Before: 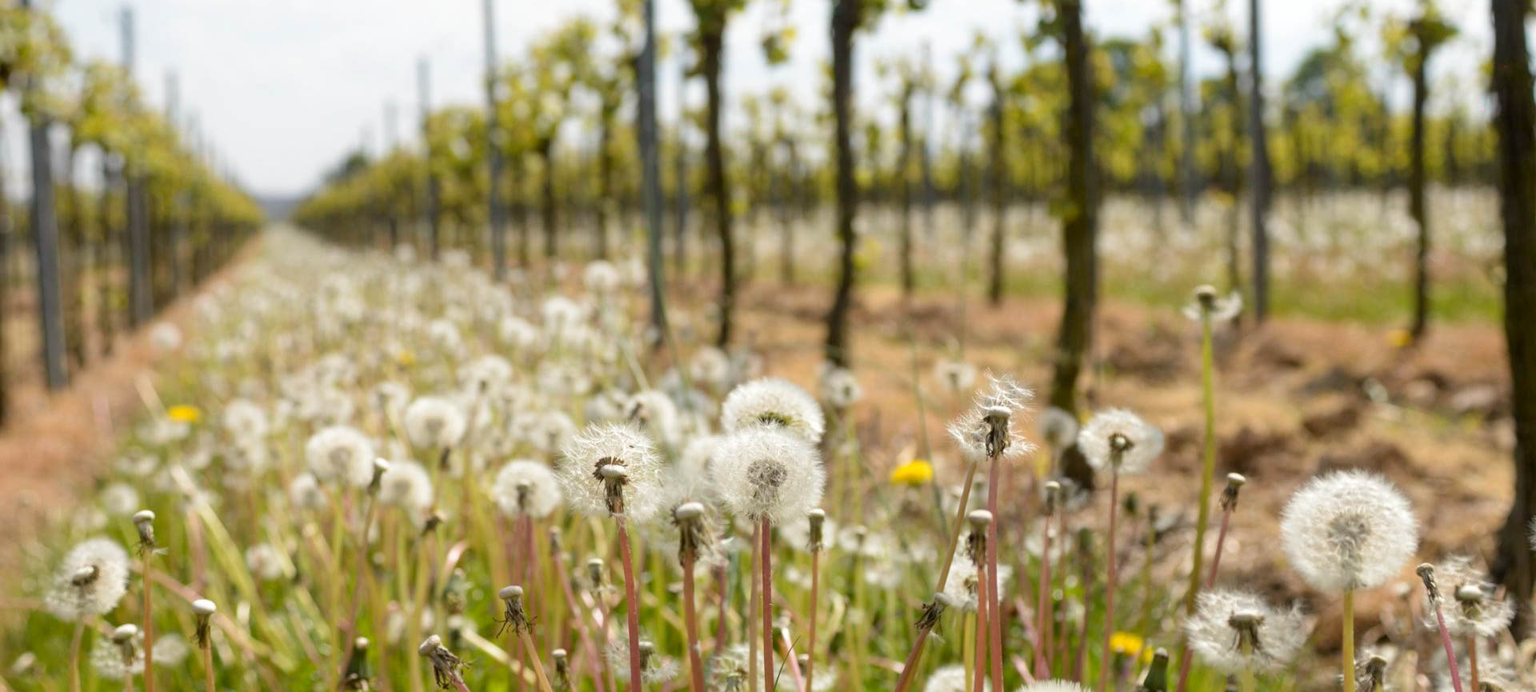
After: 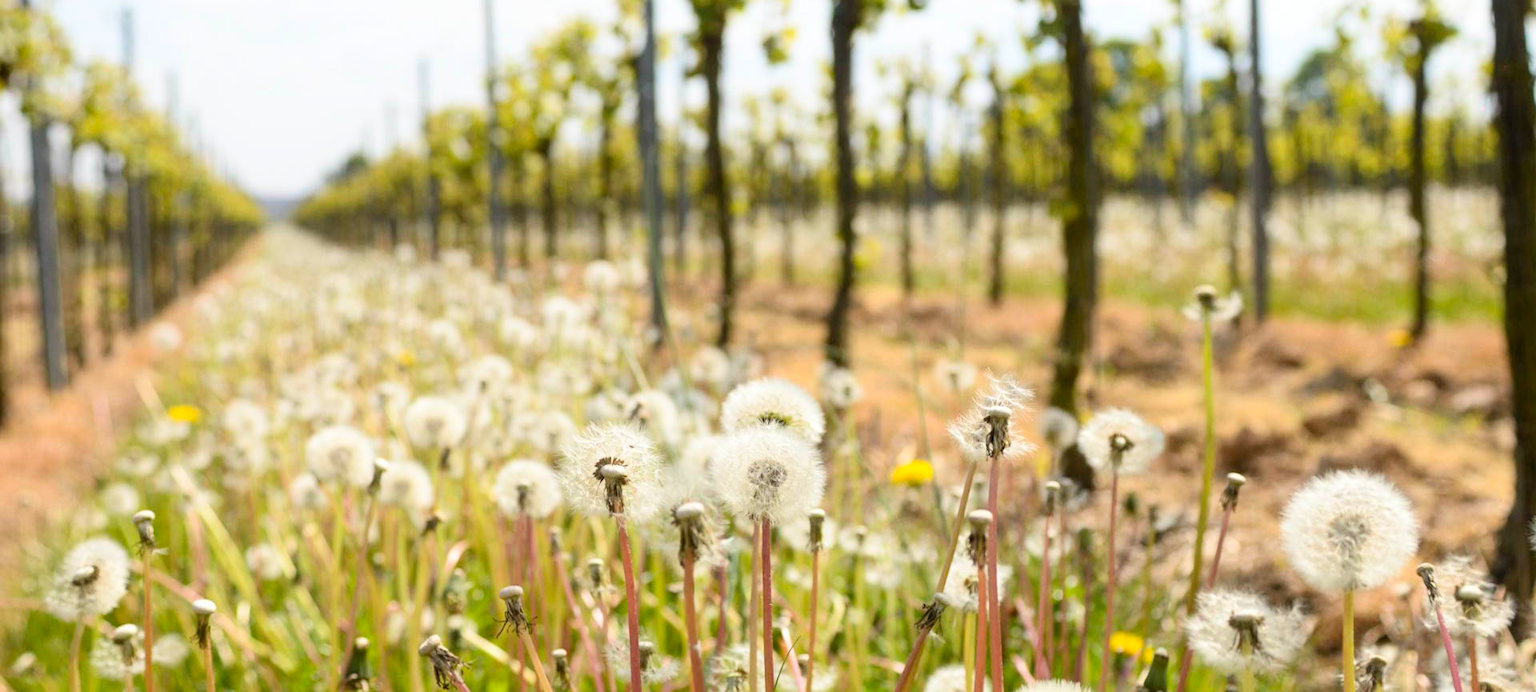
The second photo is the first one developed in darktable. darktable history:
contrast brightness saturation: contrast 0.199, brightness 0.16, saturation 0.226
